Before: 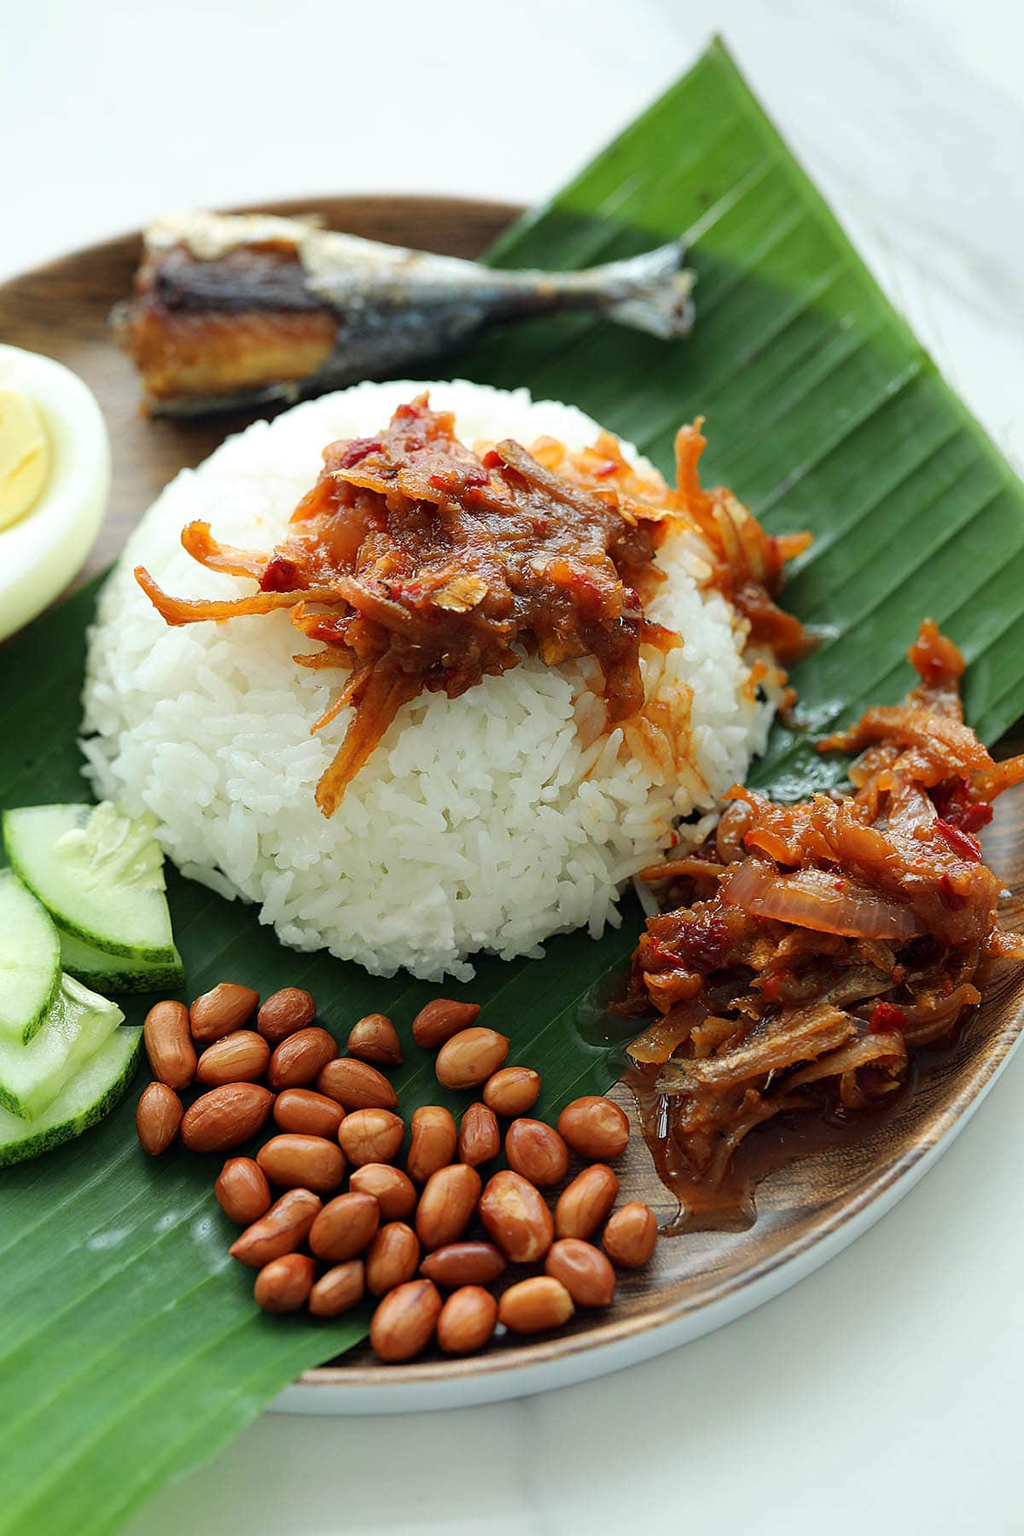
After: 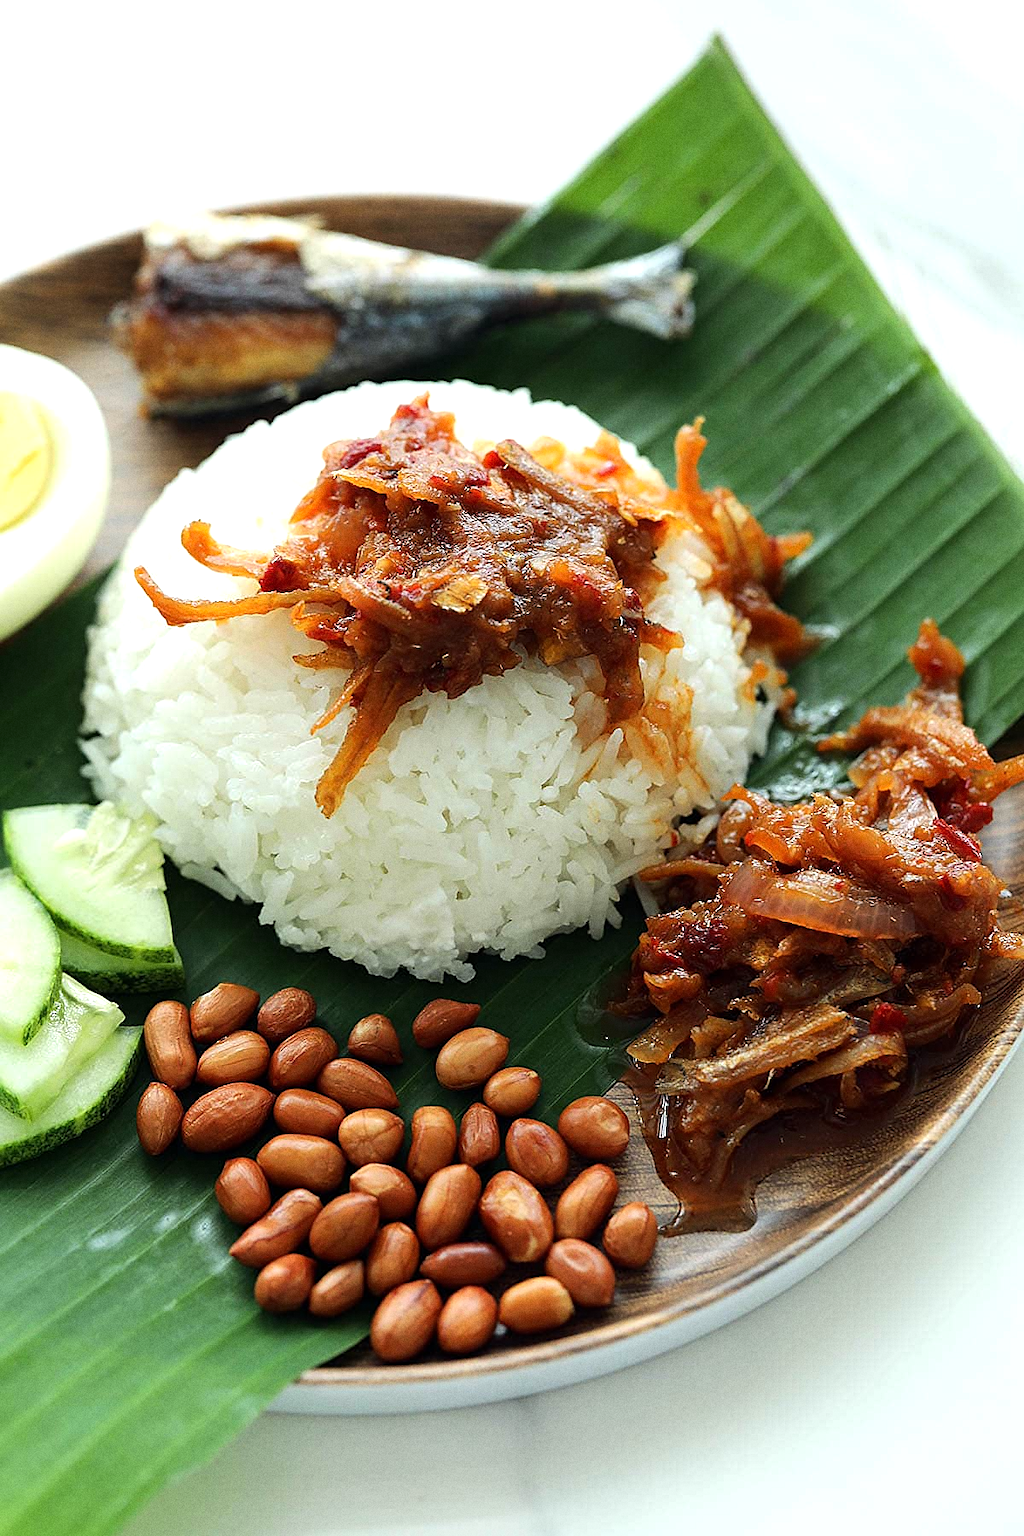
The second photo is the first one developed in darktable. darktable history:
sharpen: radius 1.272, amount 0.305, threshold 0
grain: coarseness 0.09 ISO
tone equalizer: -8 EV -0.417 EV, -7 EV -0.389 EV, -6 EV -0.333 EV, -5 EV -0.222 EV, -3 EV 0.222 EV, -2 EV 0.333 EV, -1 EV 0.389 EV, +0 EV 0.417 EV, edges refinement/feathering 500, mask exposure compensation -1.57 EV, preserve details no
